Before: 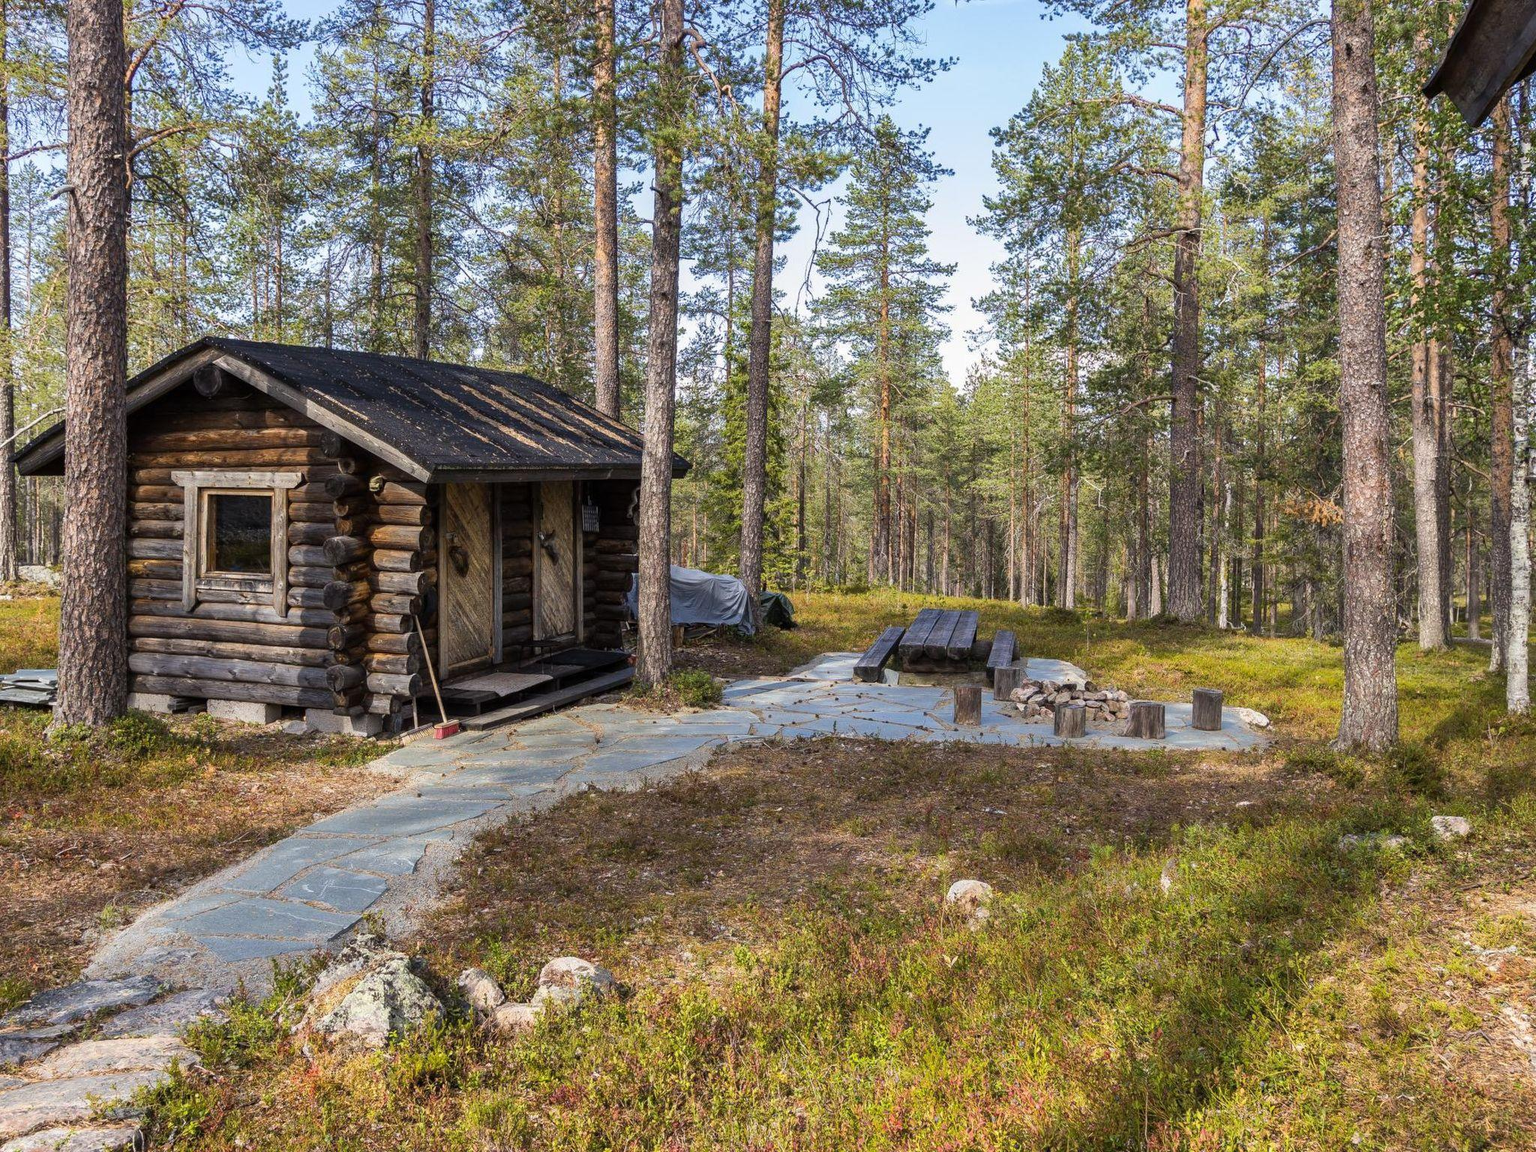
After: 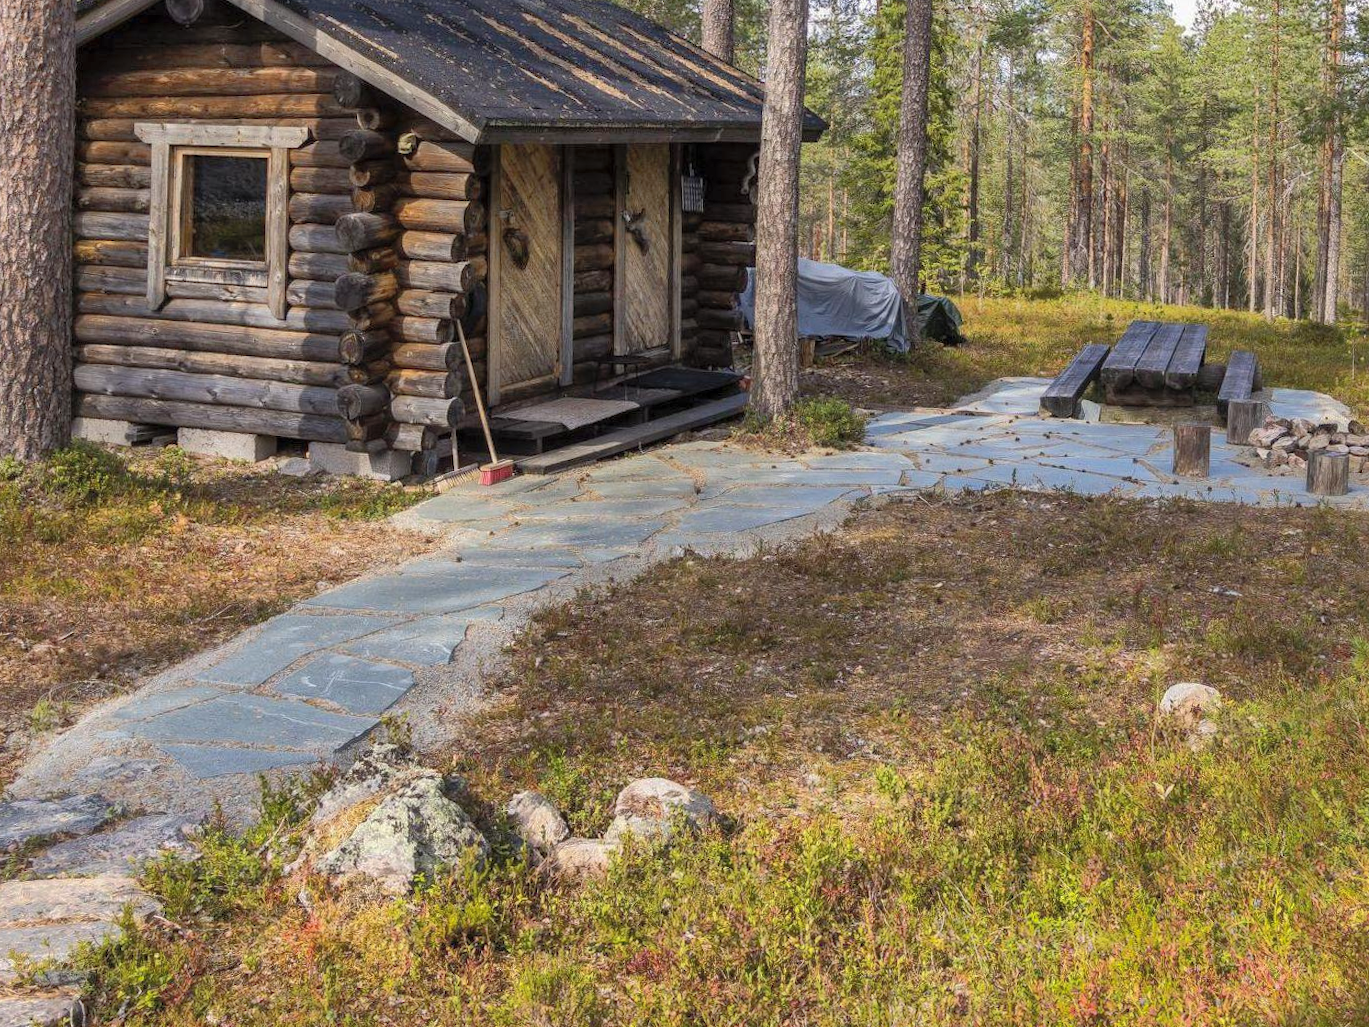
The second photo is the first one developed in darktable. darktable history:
shadows and highlights: on, module defaults
white balance: emerald 1
crop and rotate: angle -0.82°, left 3.85%, top 31.828%, right 27.992%
contrast brightness saturation: contrast 0.05, brightness 0.06, saturation 0.01
